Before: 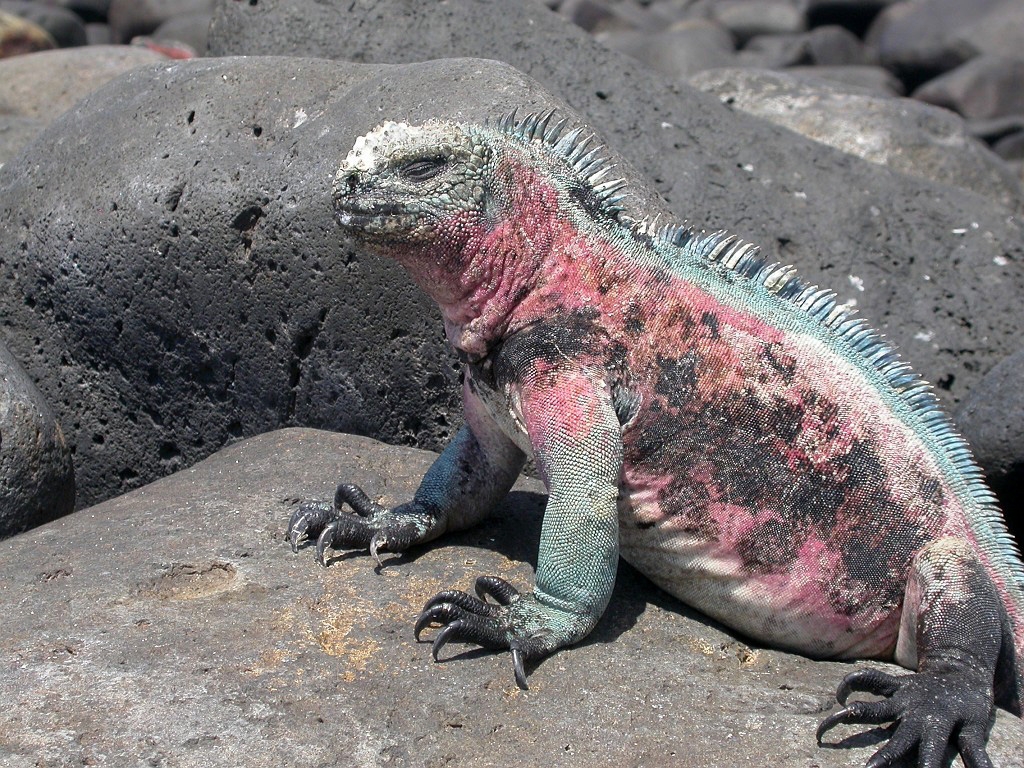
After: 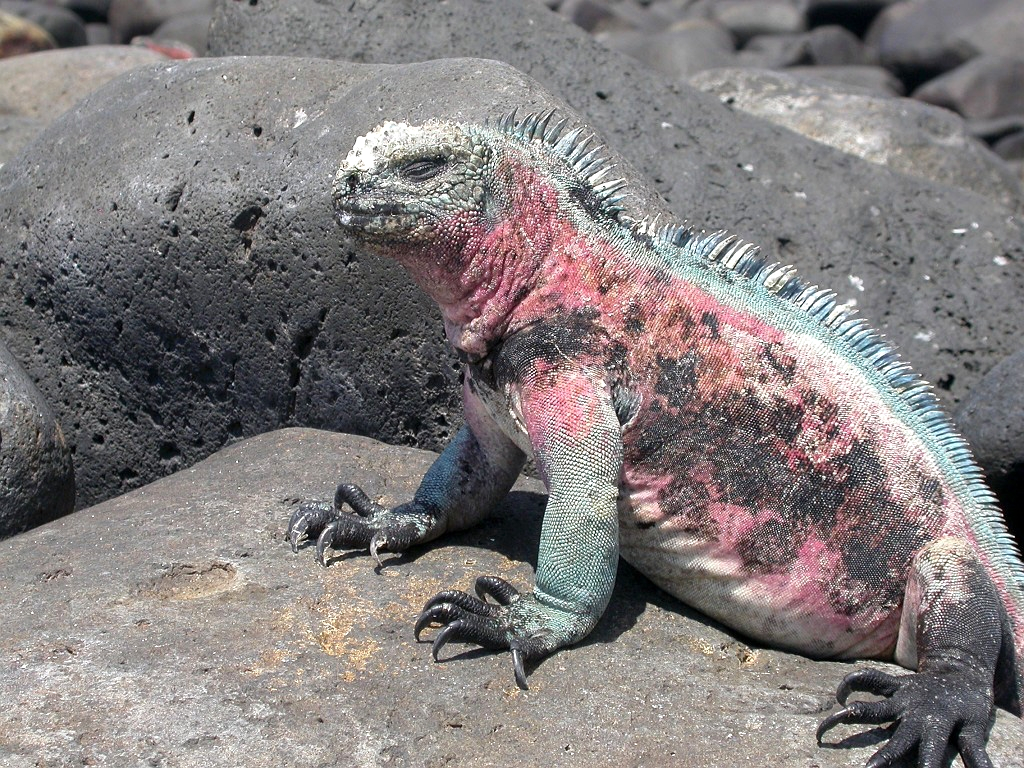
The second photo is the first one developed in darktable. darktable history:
exposure: exposure 0.211 EV, compensate exposure bias true, compensate highlight preservation false
